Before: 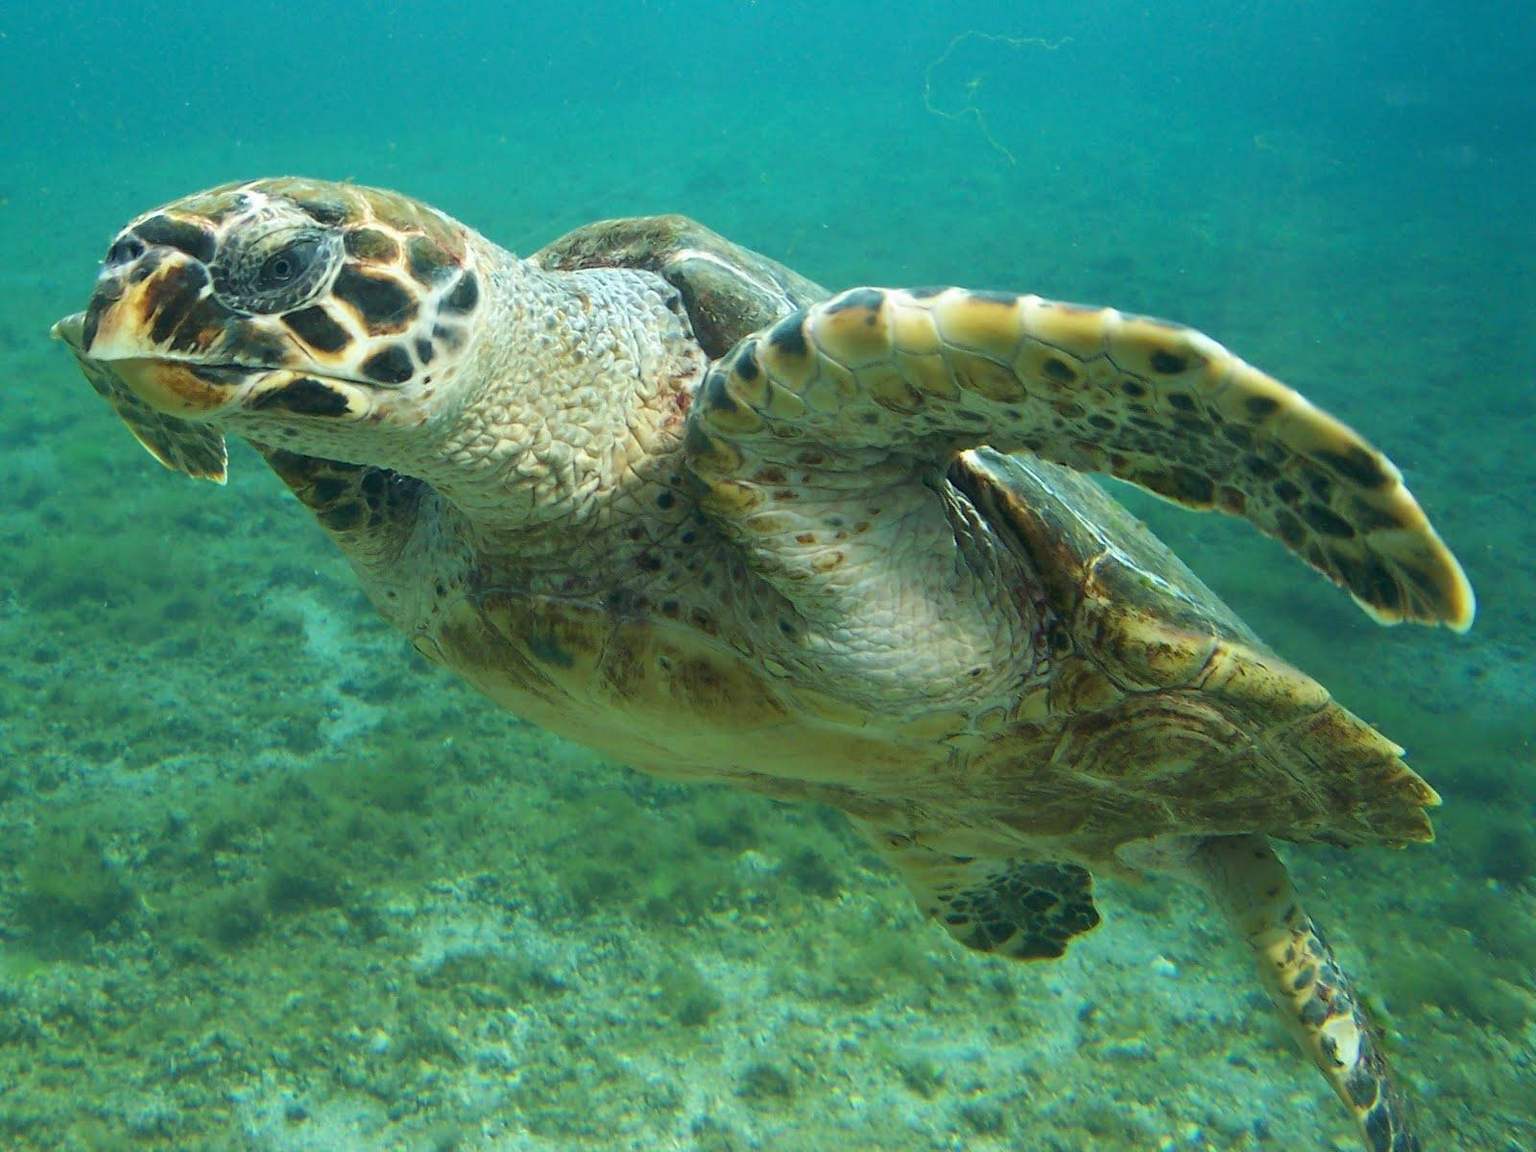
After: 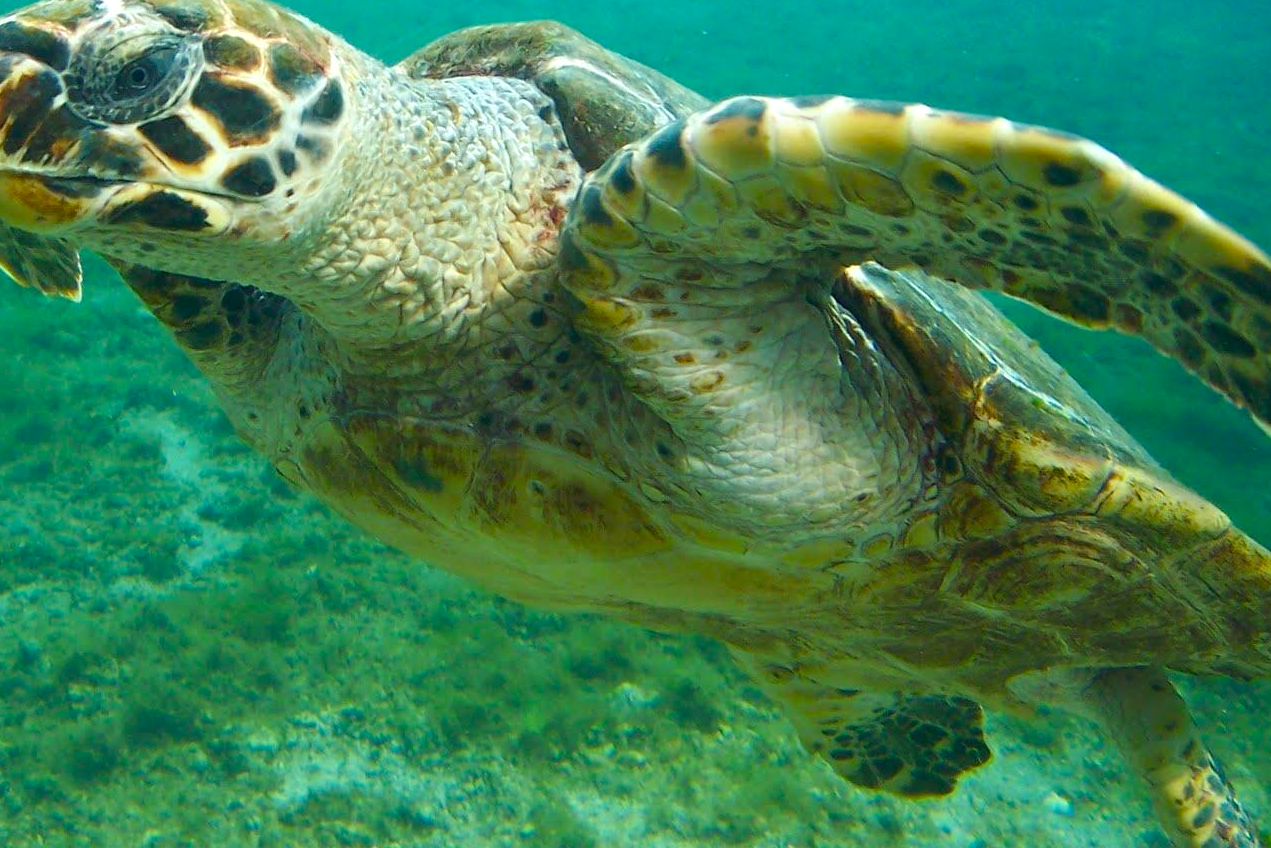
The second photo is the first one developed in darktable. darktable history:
color balance rgb: linear chroma grading › global chroma 8.12%, perceptual saturation grading › global saturation 9.07%, perceptual saturation grading › highlights -13.84%, perceptual saturation grading › mid-tones 14.88%, perceptual saturation grading › shadows 22.8%, perceptual brilliance grading › highlights 2.61%, global vibrance 12.07%
crop: left 9.712%, top 16.928%, right 10.845%, bottom 12.332%
